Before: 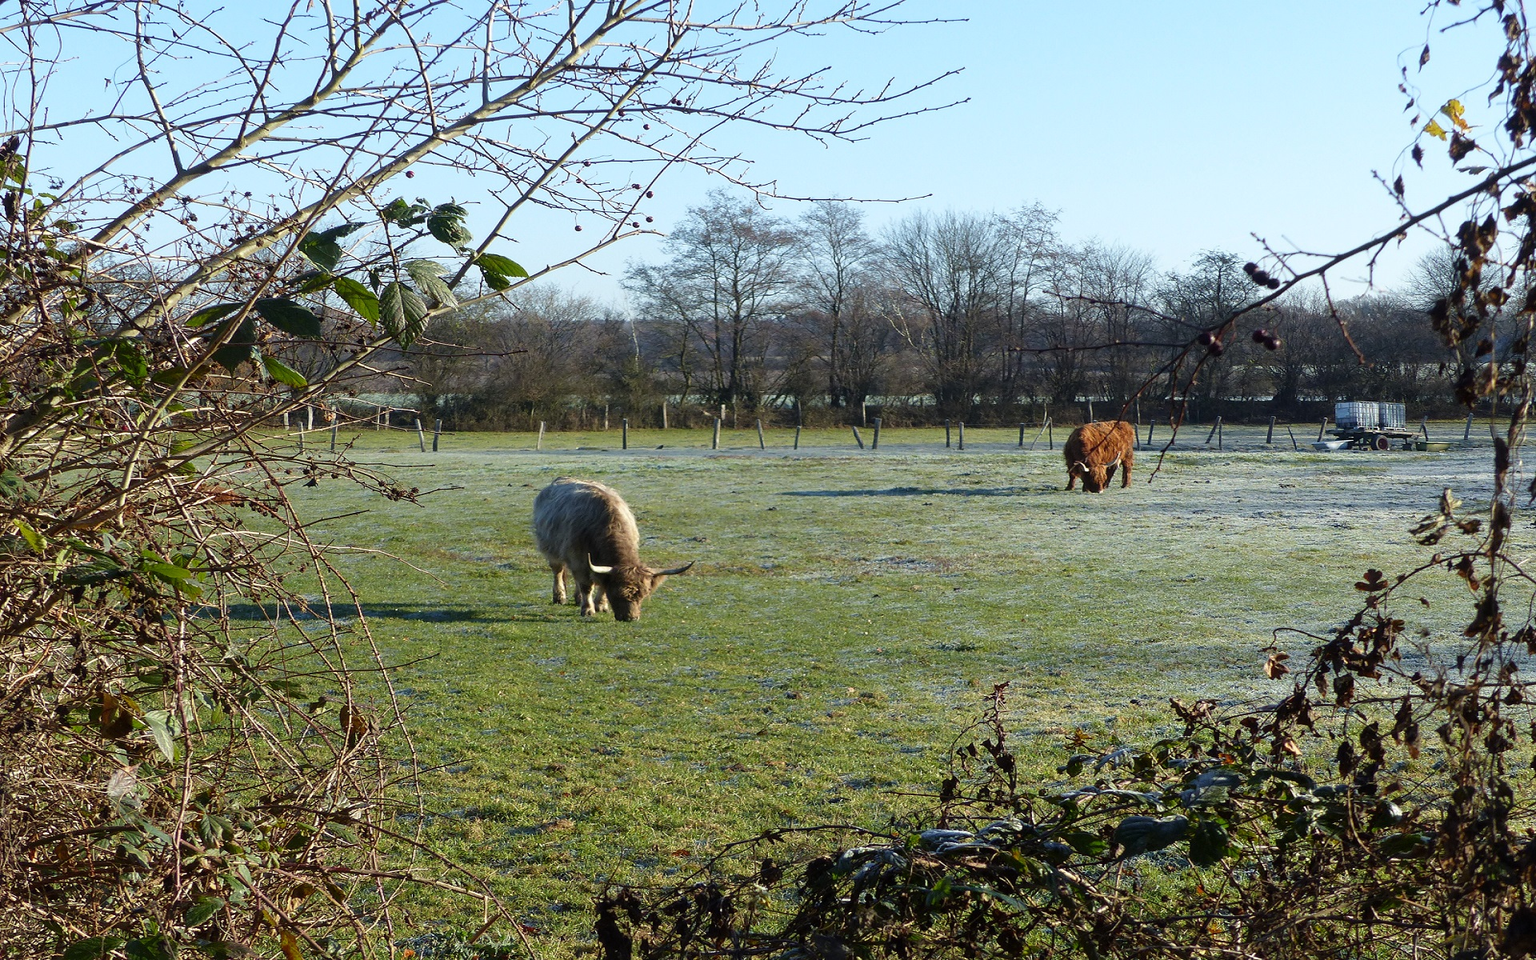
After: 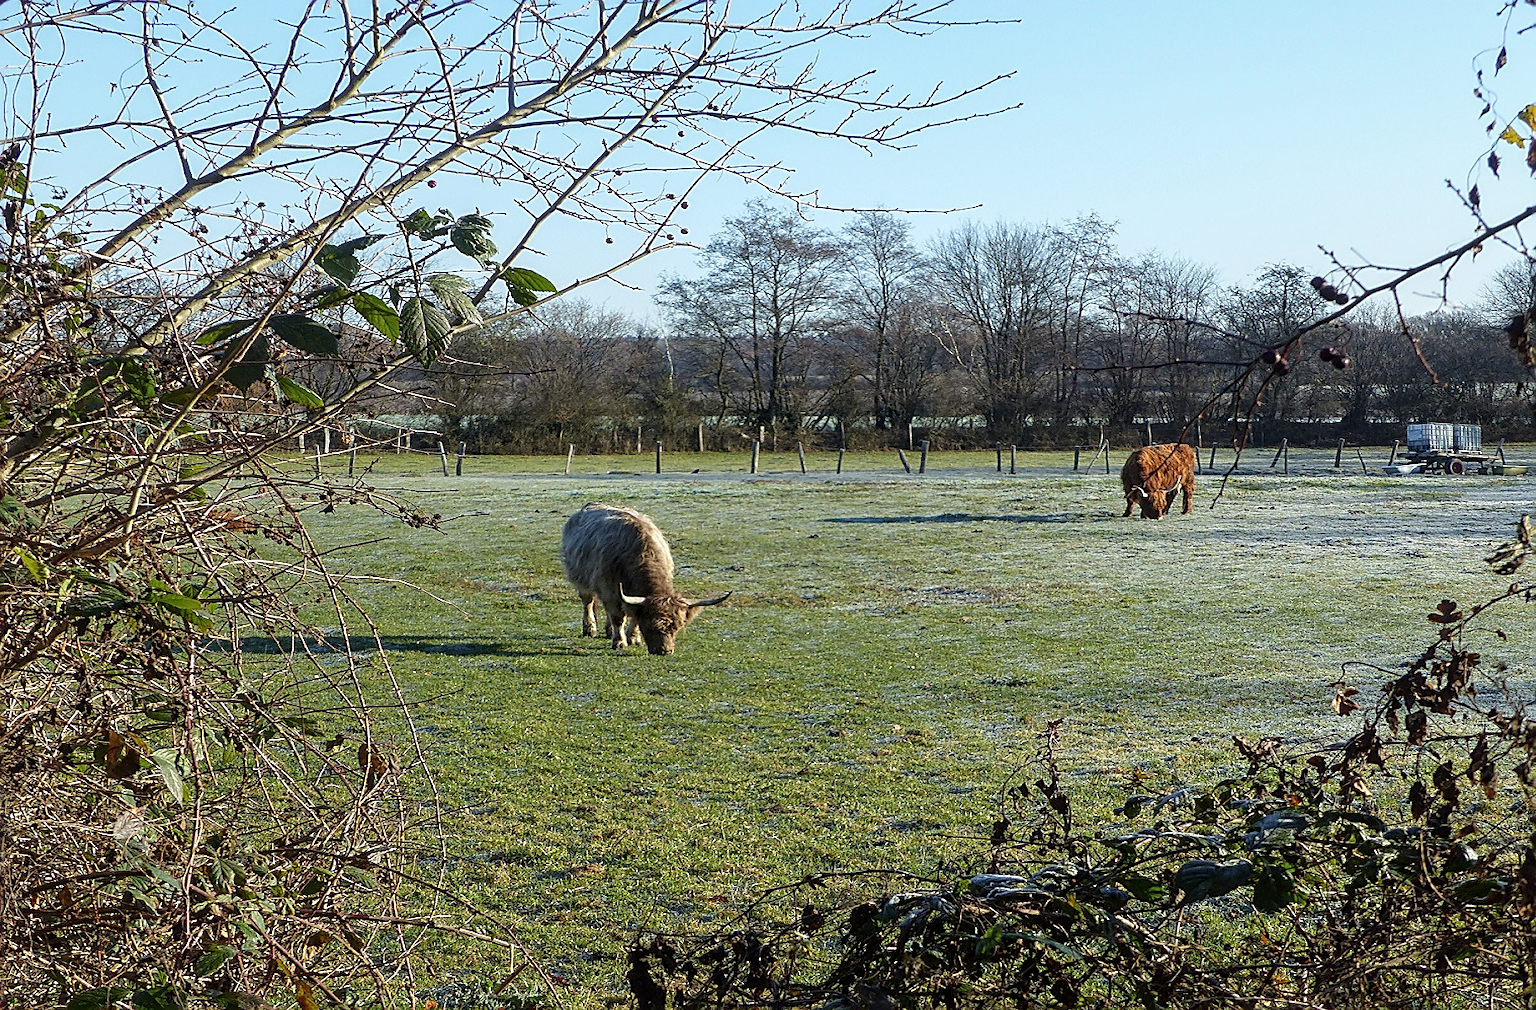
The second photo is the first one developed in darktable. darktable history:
crop and rotate: left 0%, right 5.089%
sharpen: amount 0.733
local contrast: on, module defaults
